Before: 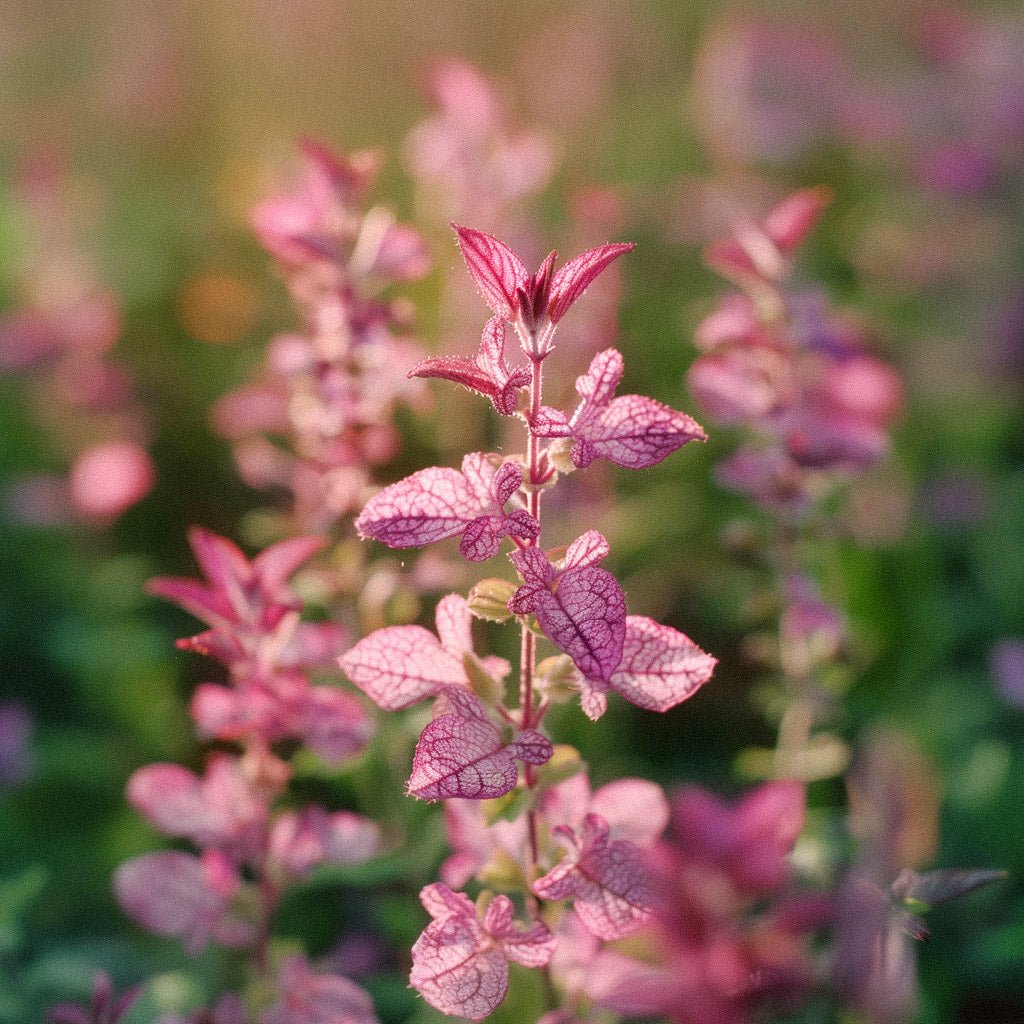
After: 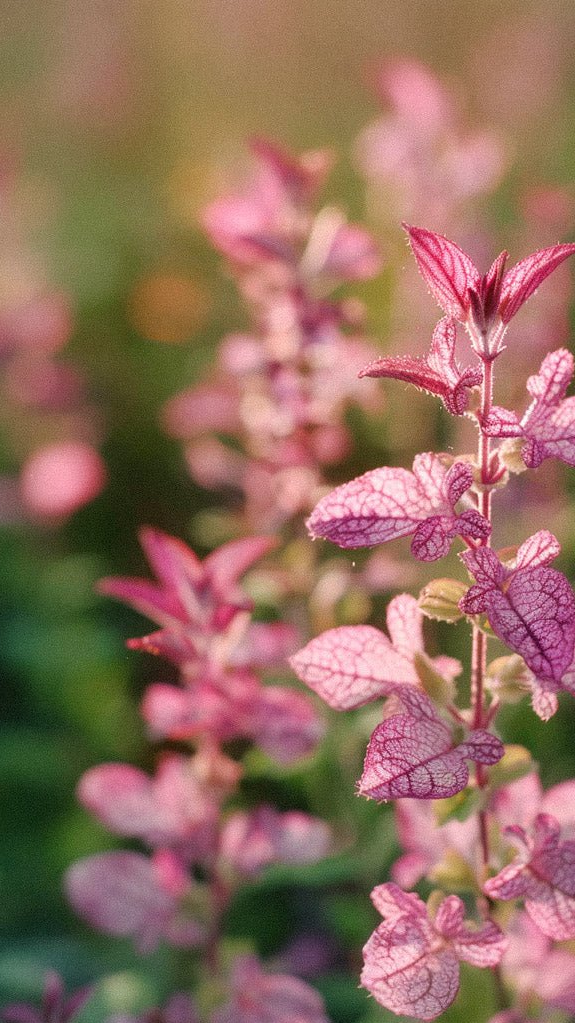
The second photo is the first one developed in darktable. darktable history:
crop: left 4.847%, right 38.938%
